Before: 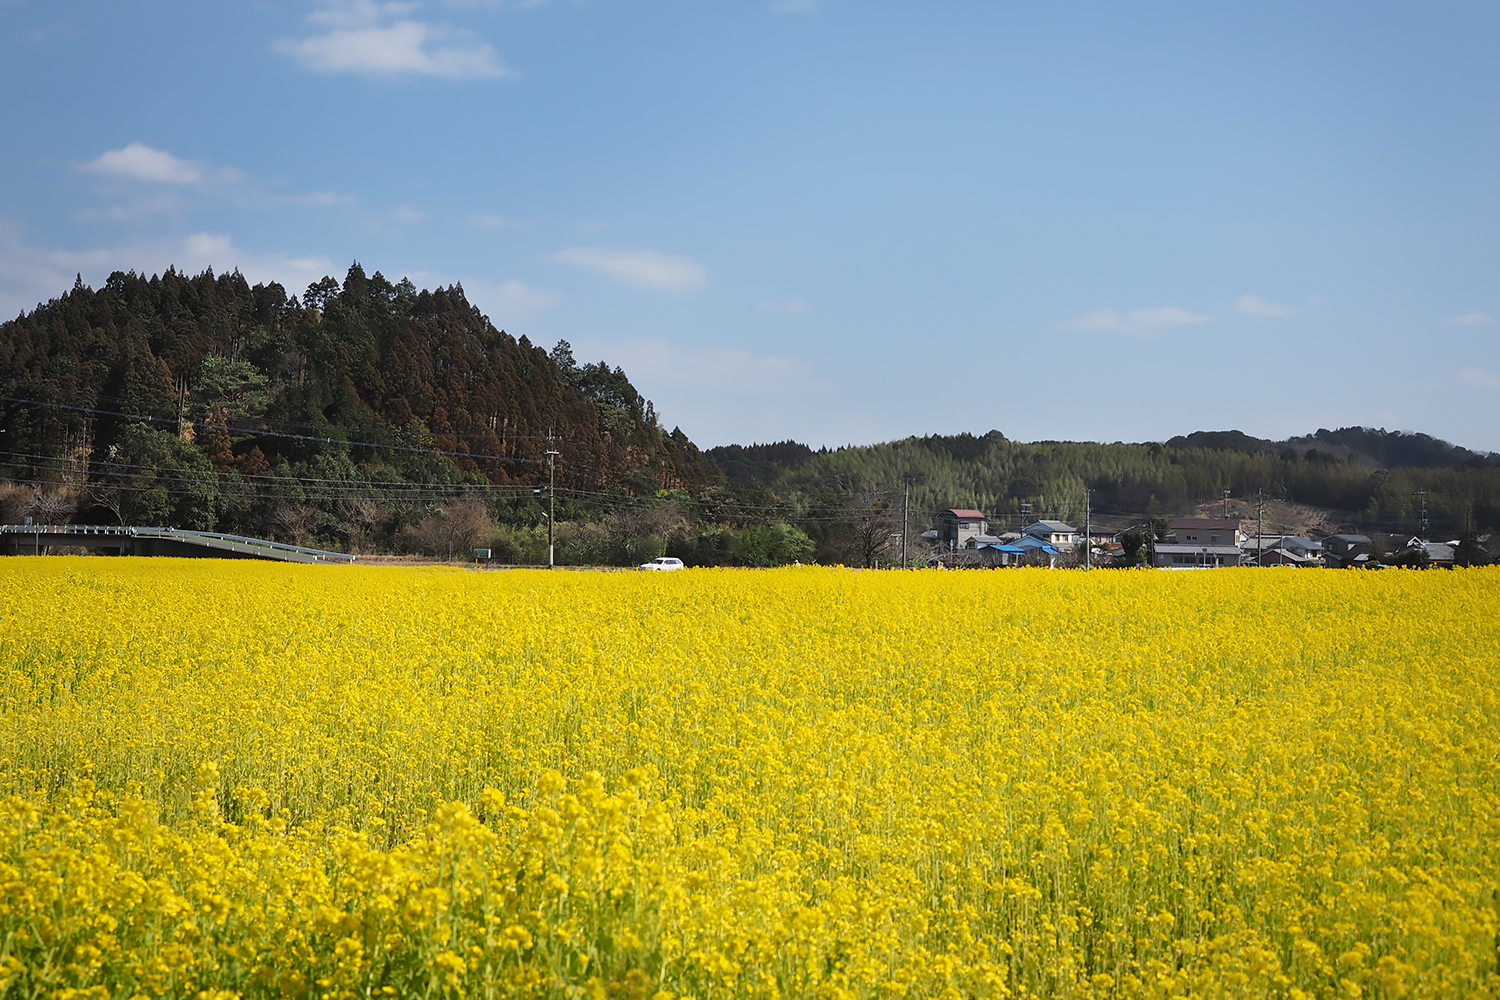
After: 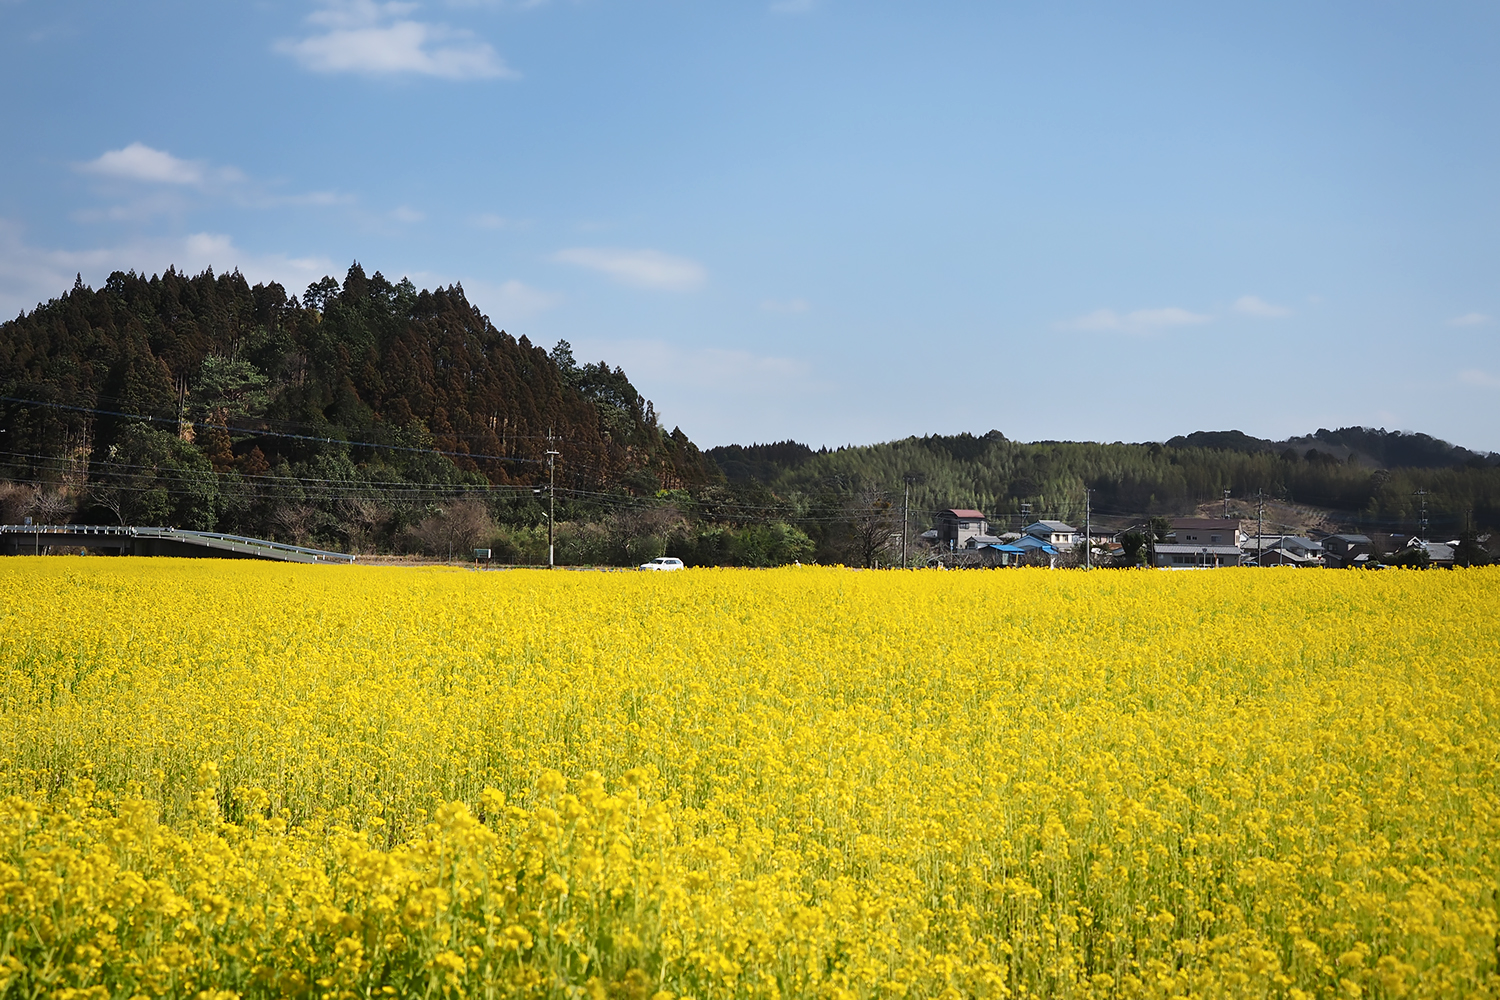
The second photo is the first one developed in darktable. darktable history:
tone curve: curves: ch0 [(0, 0) (0.08, 0.06) (0.17, 0.14) (0.5, 0.5) (0.83, 0.86) (0.92, 0.94) (1, 1)], color space Lab, independent channels, preserve colors none
